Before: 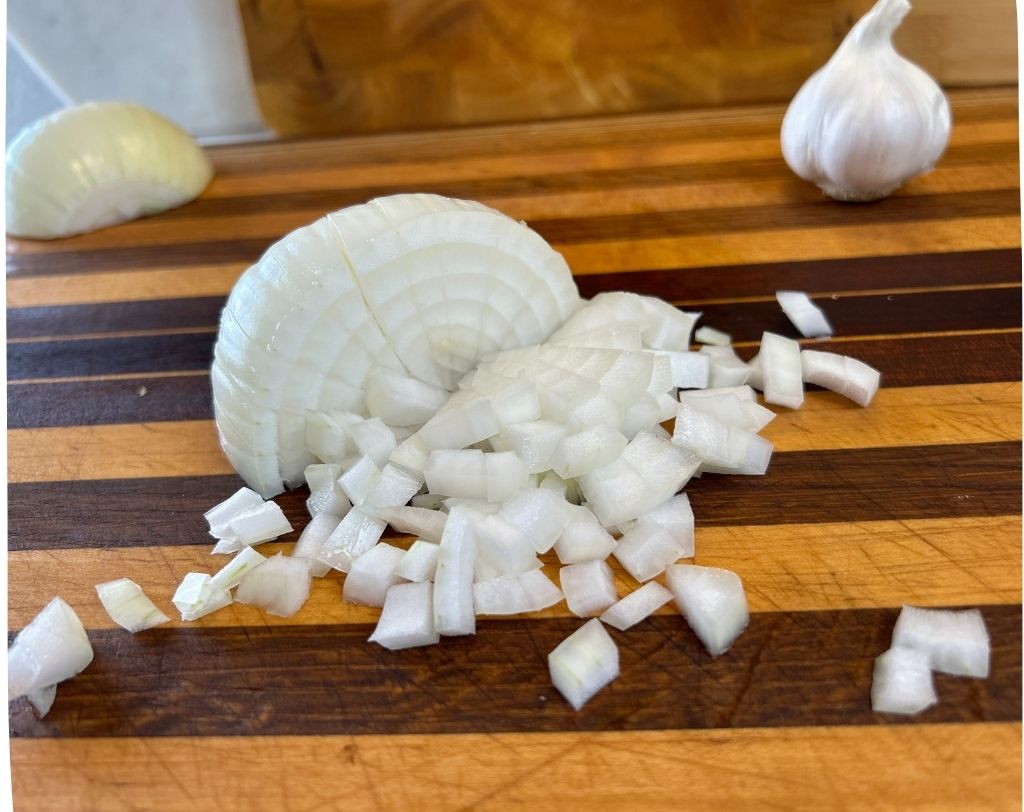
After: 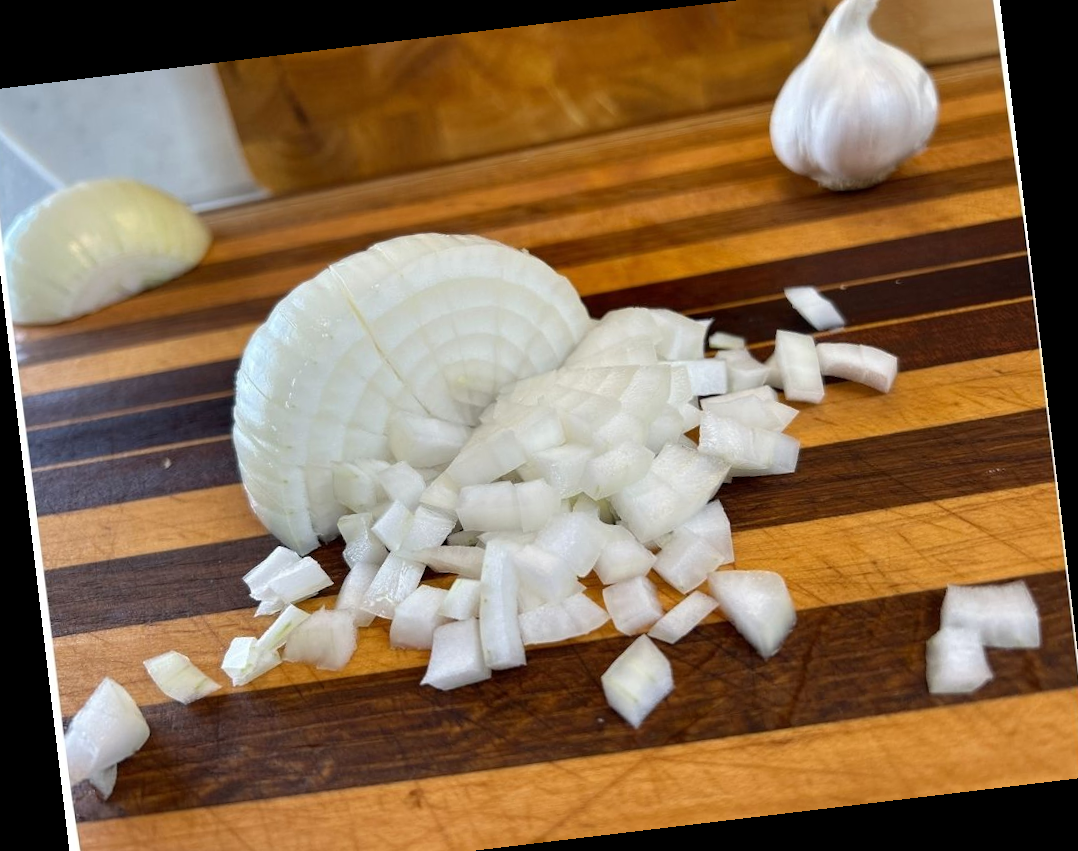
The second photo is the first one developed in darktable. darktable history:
rotate and perspective: rotation -6.83°, automatic cropping off
rgb levels: preserve colors max RGB
crop: left 1.964%, top 3.251%, right 1.122%, bottom 4.933%
